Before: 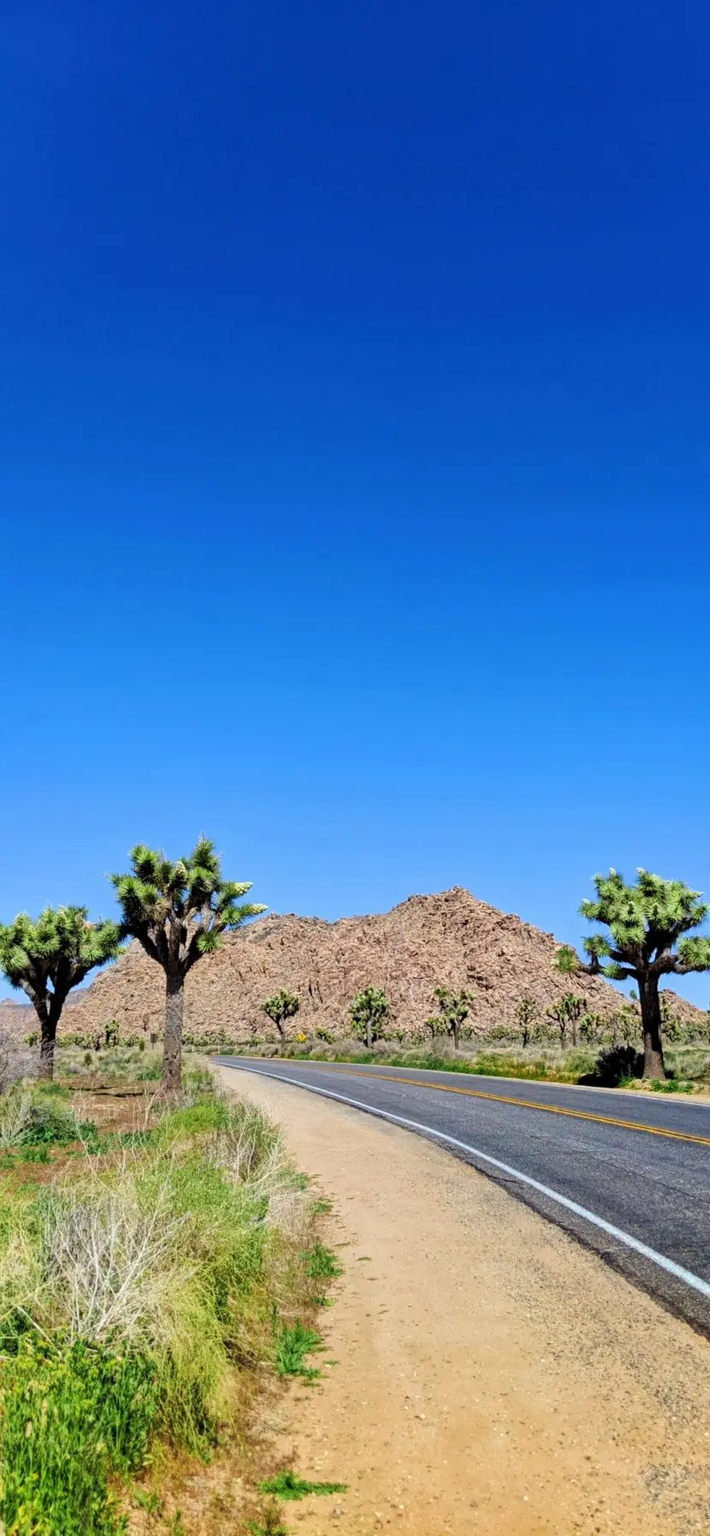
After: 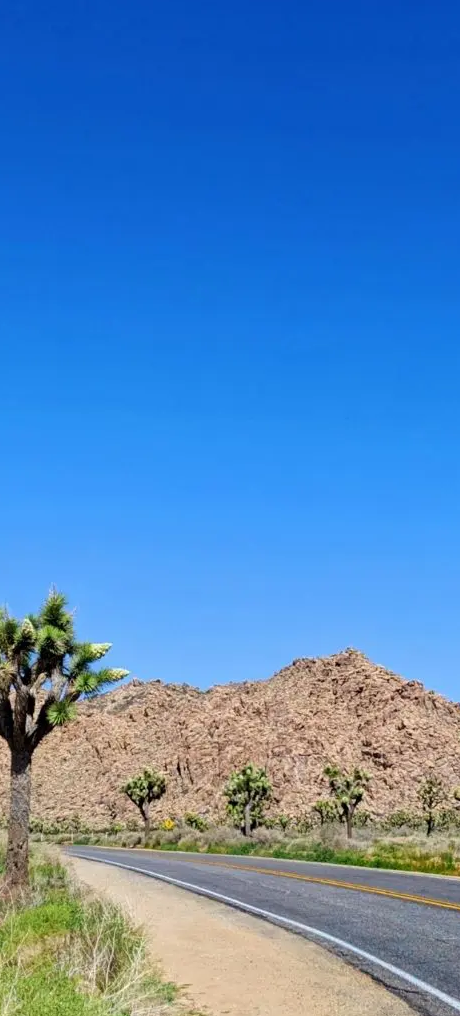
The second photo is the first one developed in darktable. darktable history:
crop and rotate: left 22.169%, top 21.584%, right 22.179%, bottom 21.716%
